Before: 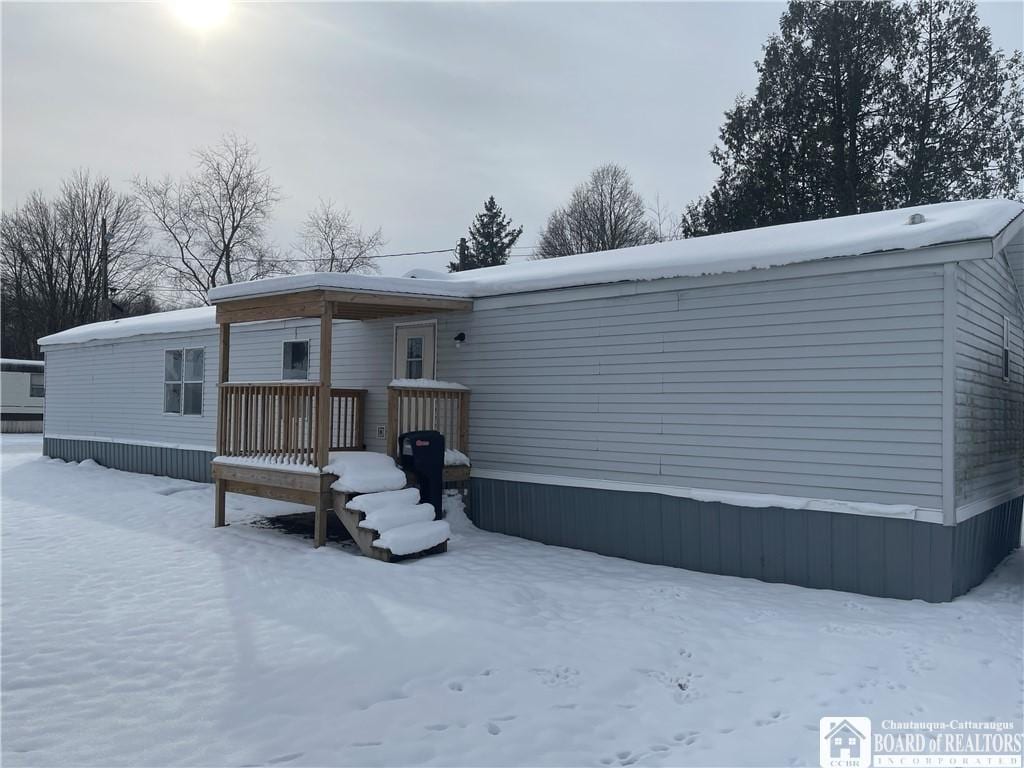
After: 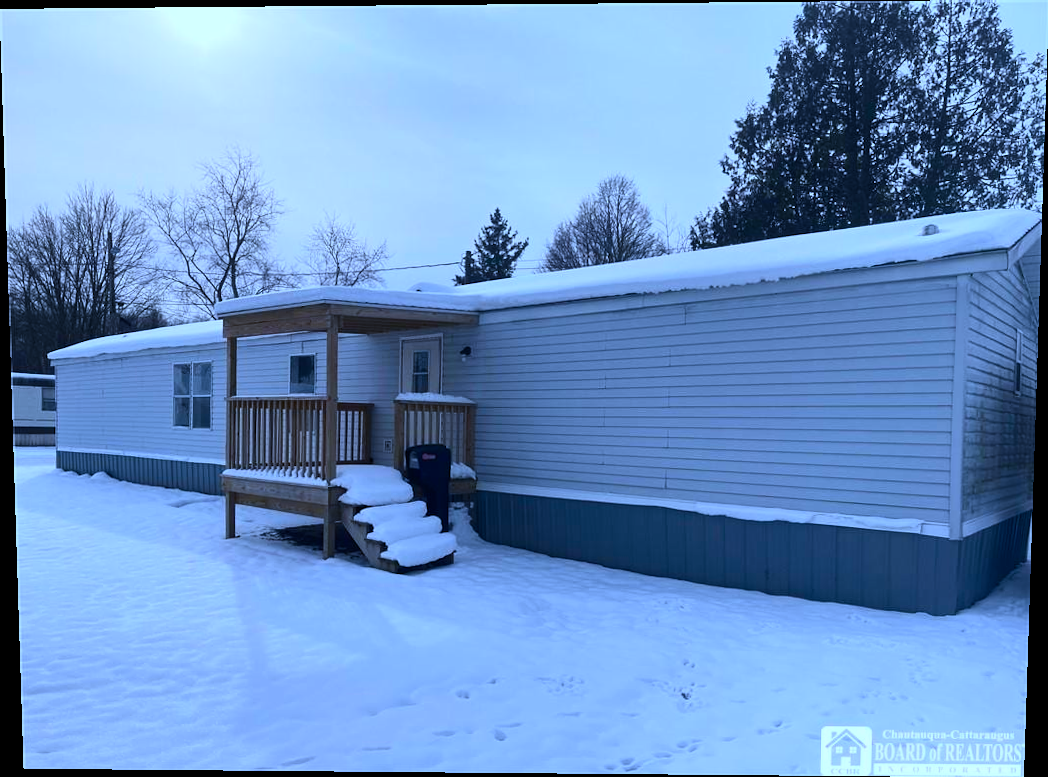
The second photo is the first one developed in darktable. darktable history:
white balance: red 0.871, blue 1.249
rotate and perspective: lens shift (vertical) 0.048, lens shift (horizontal) -0.024, automatic cropping off
contrast brightness saturation: contrast 0.18, saturation 0.3
